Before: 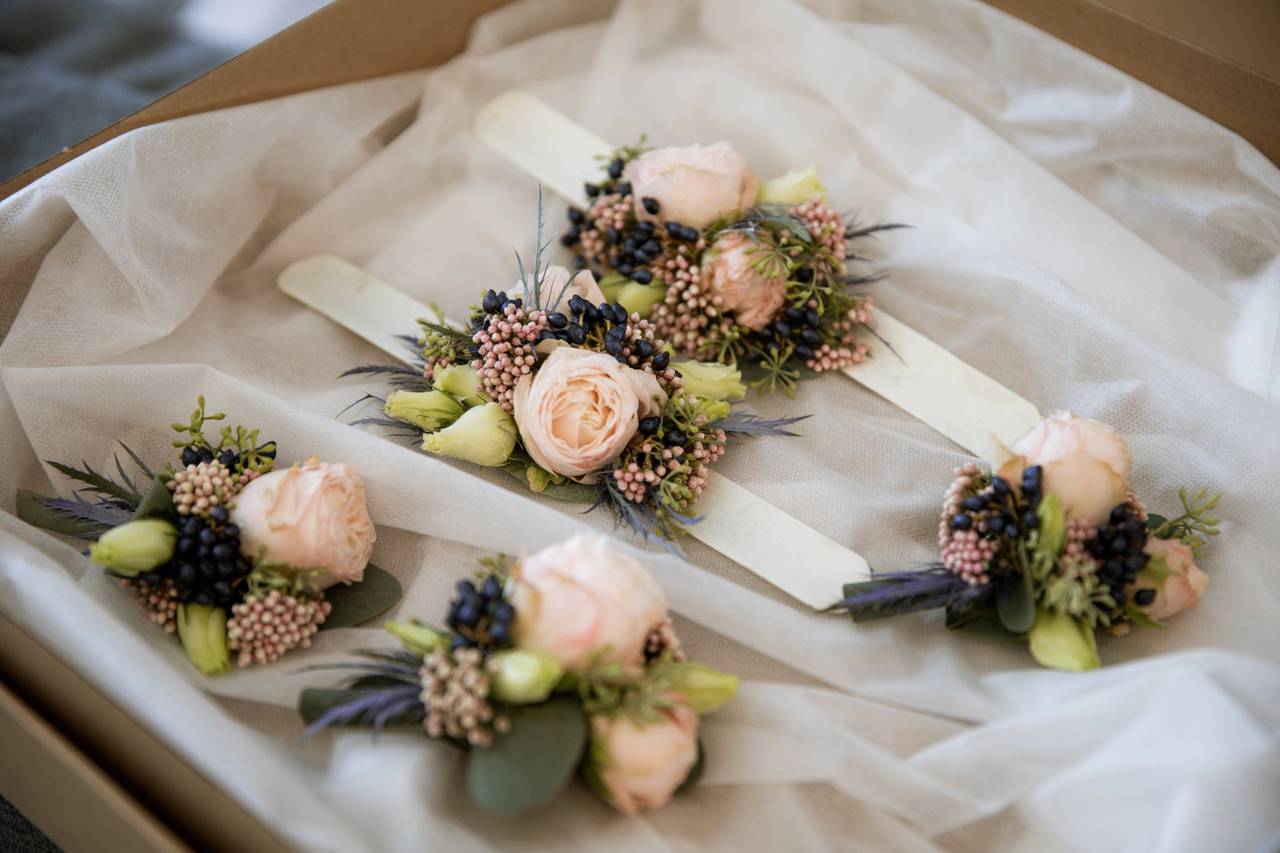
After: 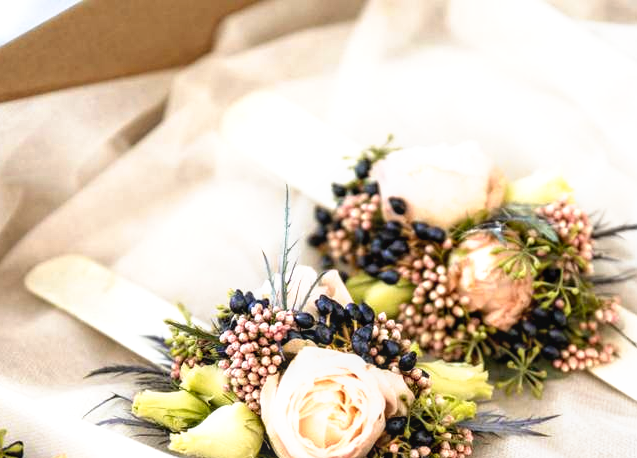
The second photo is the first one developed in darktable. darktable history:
crop: left 19.84%, right 30.349%, bottom 46.201%
local contrast: on, module defaults
tone curve: curves: ch0 [(0, 0) (0.003, 0.028) (0.011, 0.028) (0.025, 0.026) (0.044, 0.036) (0.069, 0.06) (0.1, 0.101) (0.136, 0.15) (0.177, 0.203) (0.224, 0.271) (0.277, 0.345) (0.335, 0.422) (0.399, 0.515) (0.468, 0.611) (0.543, 0.716) (0.623, 0.826) (0.709, 0.942) (0.801, 0.992) (0.898, 1) (1, 1)], preserve colors none
